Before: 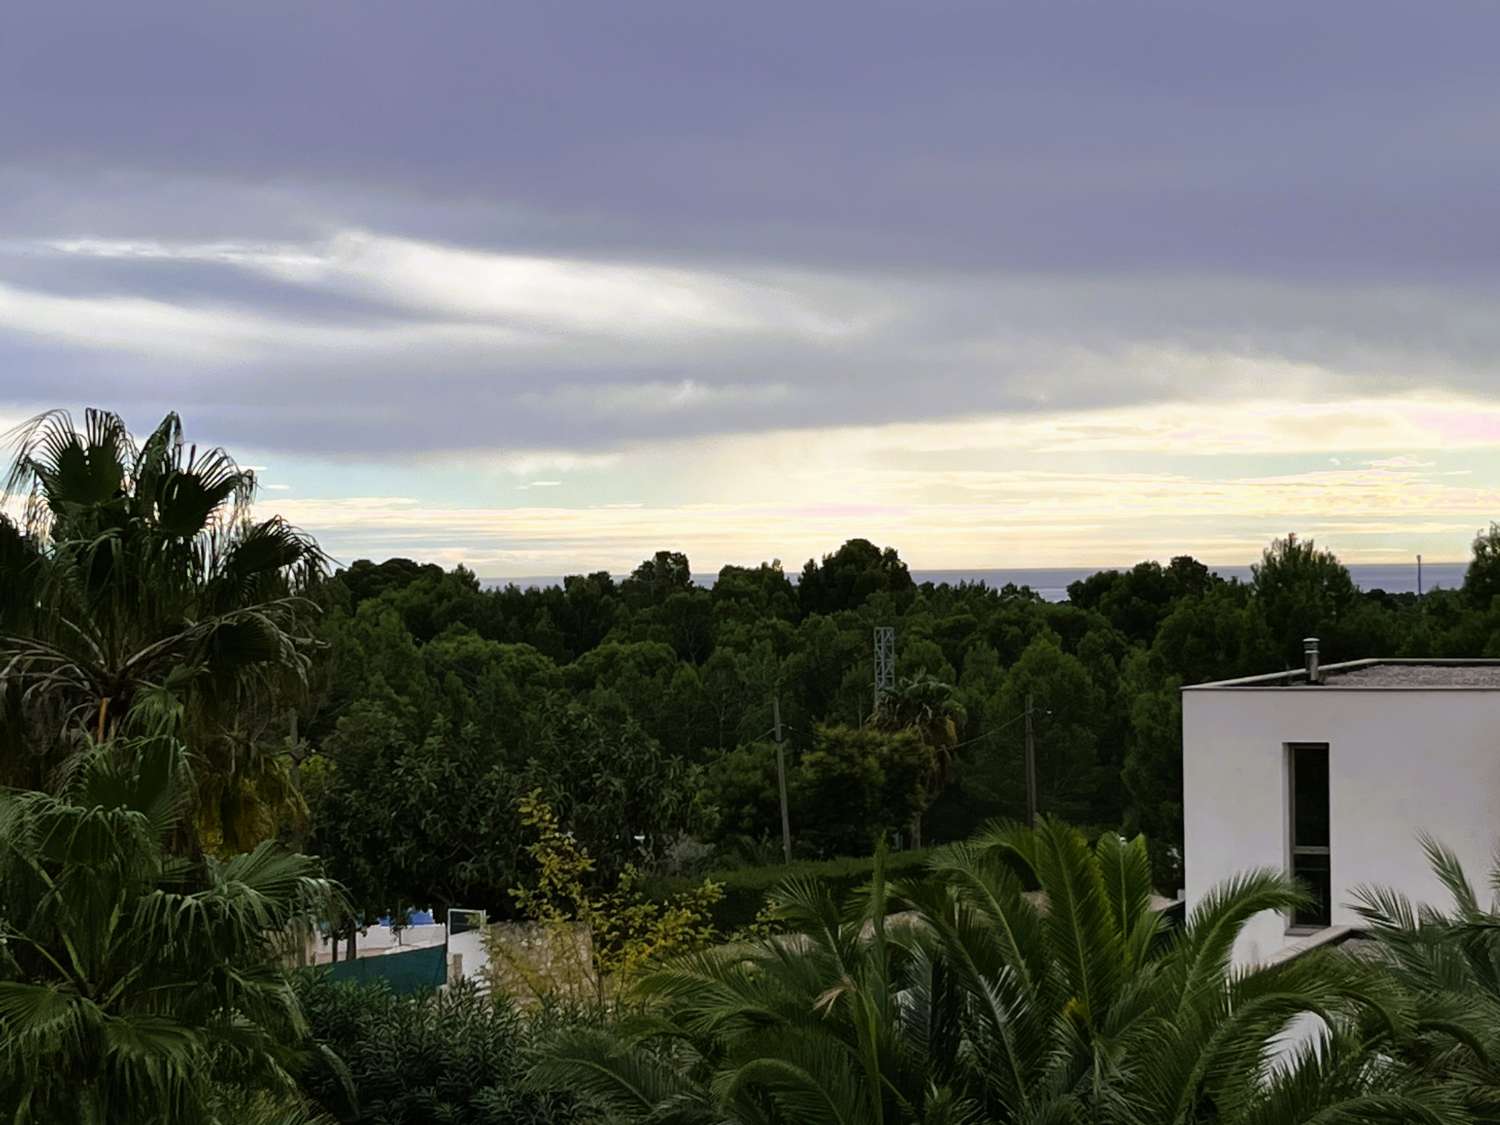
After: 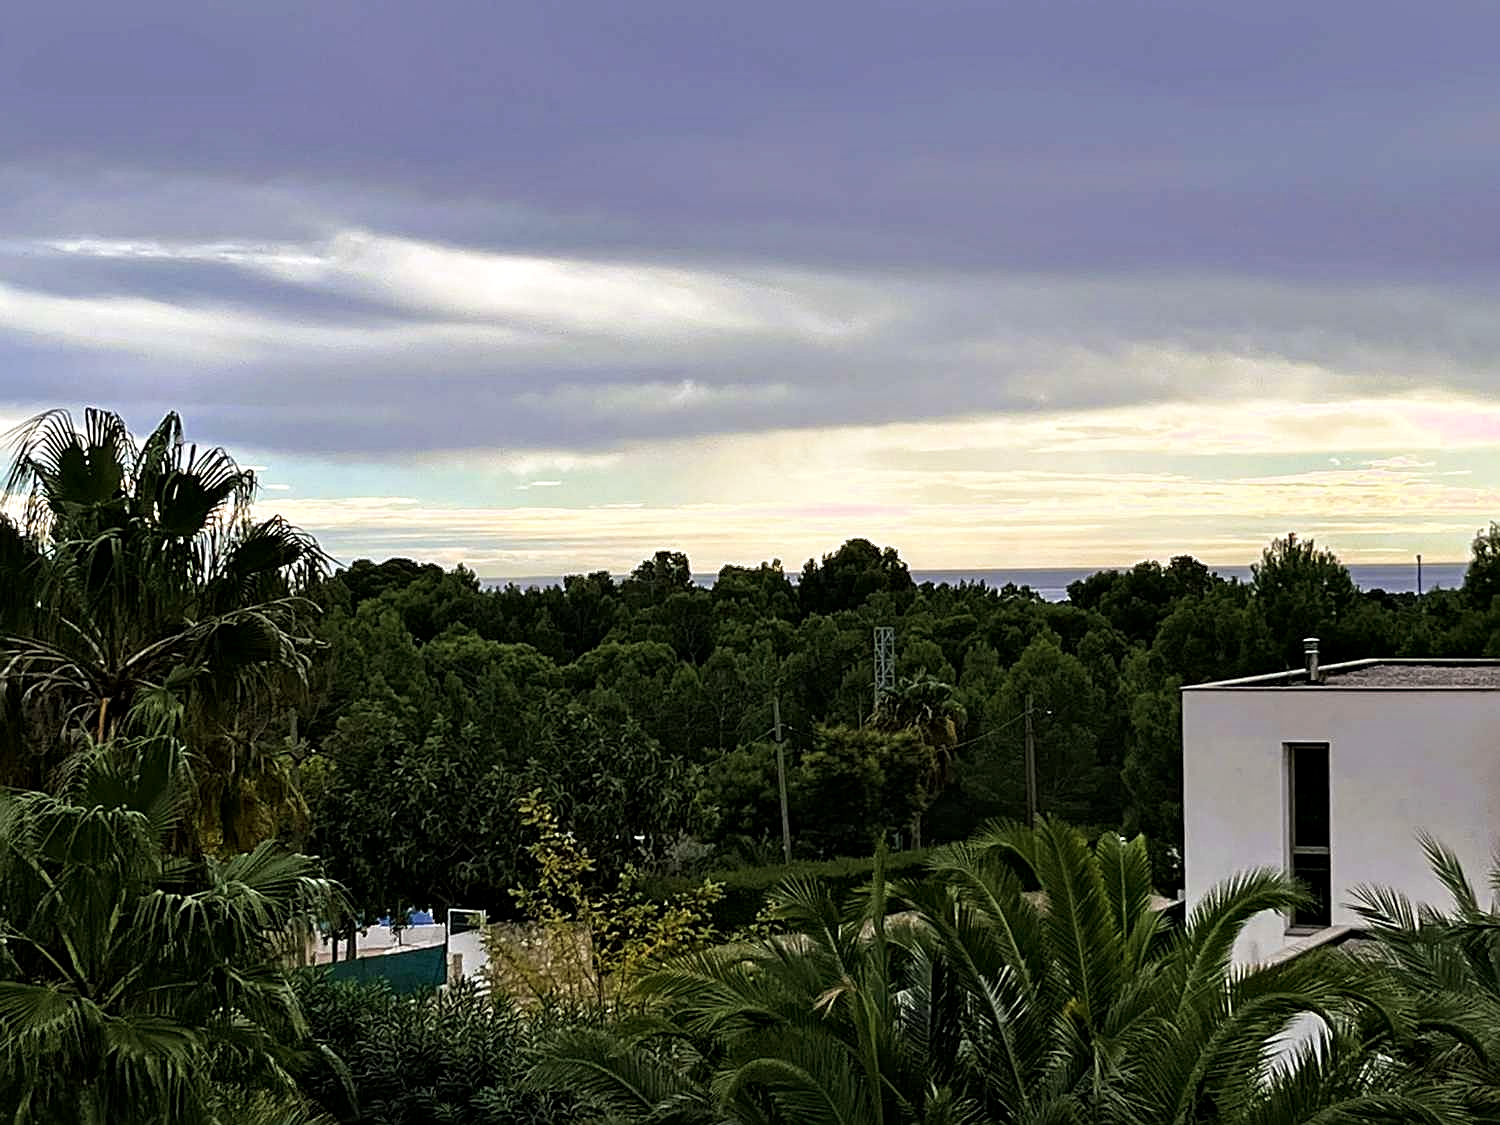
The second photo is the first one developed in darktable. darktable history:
contrast equalizer: y [[0.51, 0.537, 0.559, 0.574, 0.599, 0.618], [0.5 ×6], [0.5 ×6], [0 ×6], [0 ×6]]
sharpen: on, module defaults
velvia: on, module defaults
